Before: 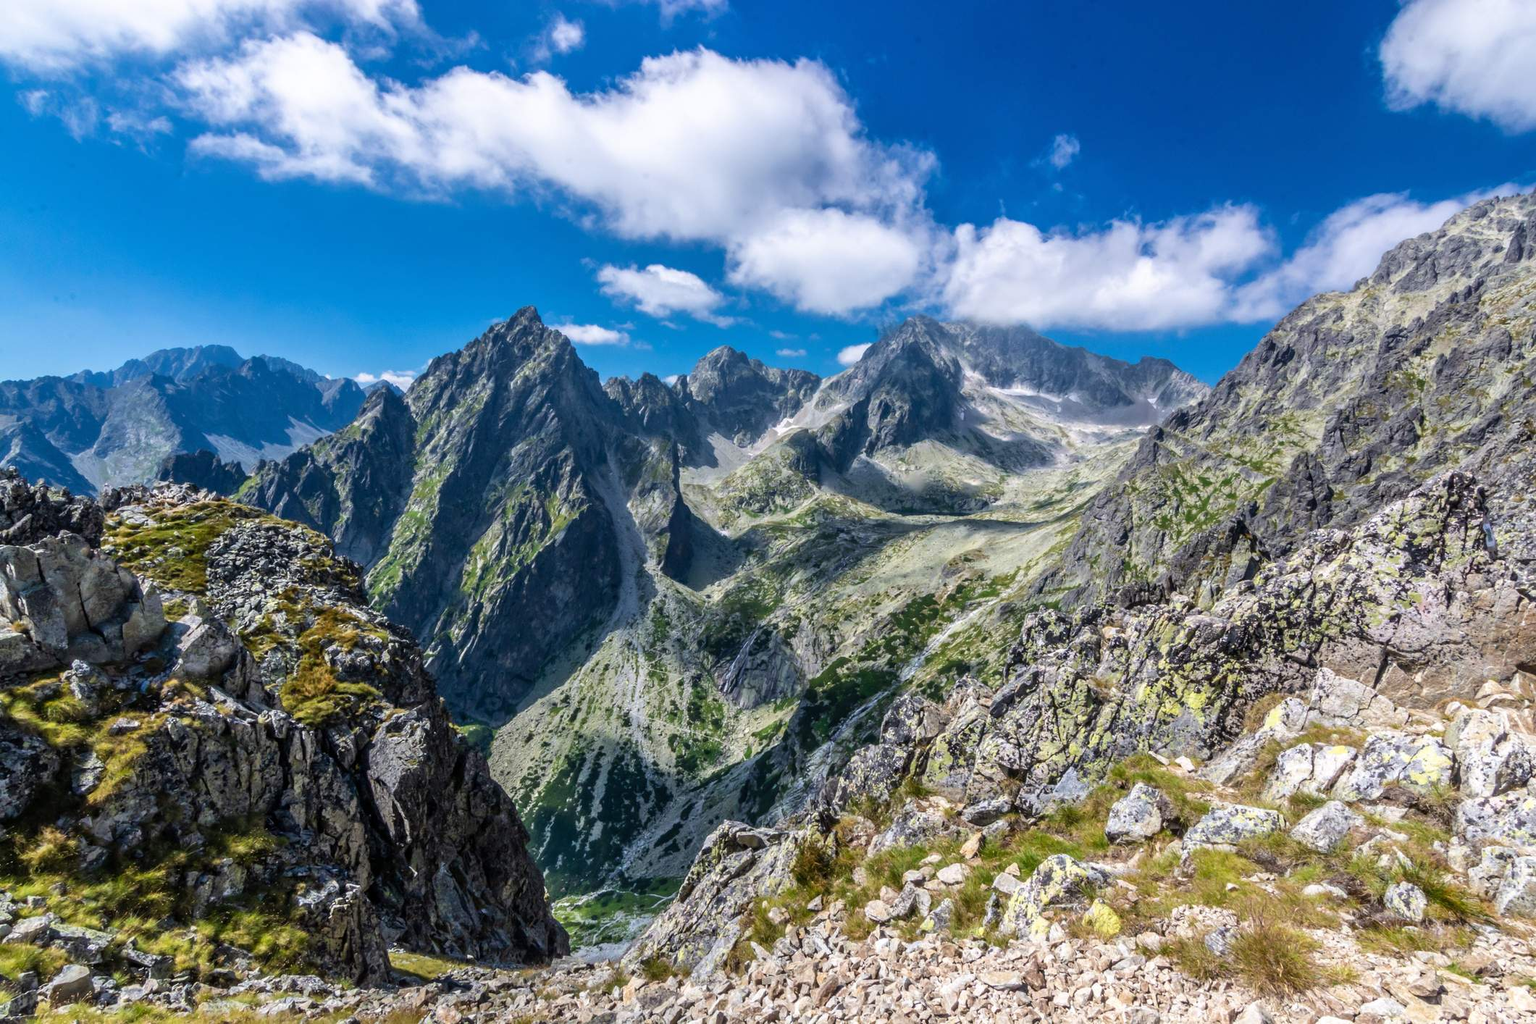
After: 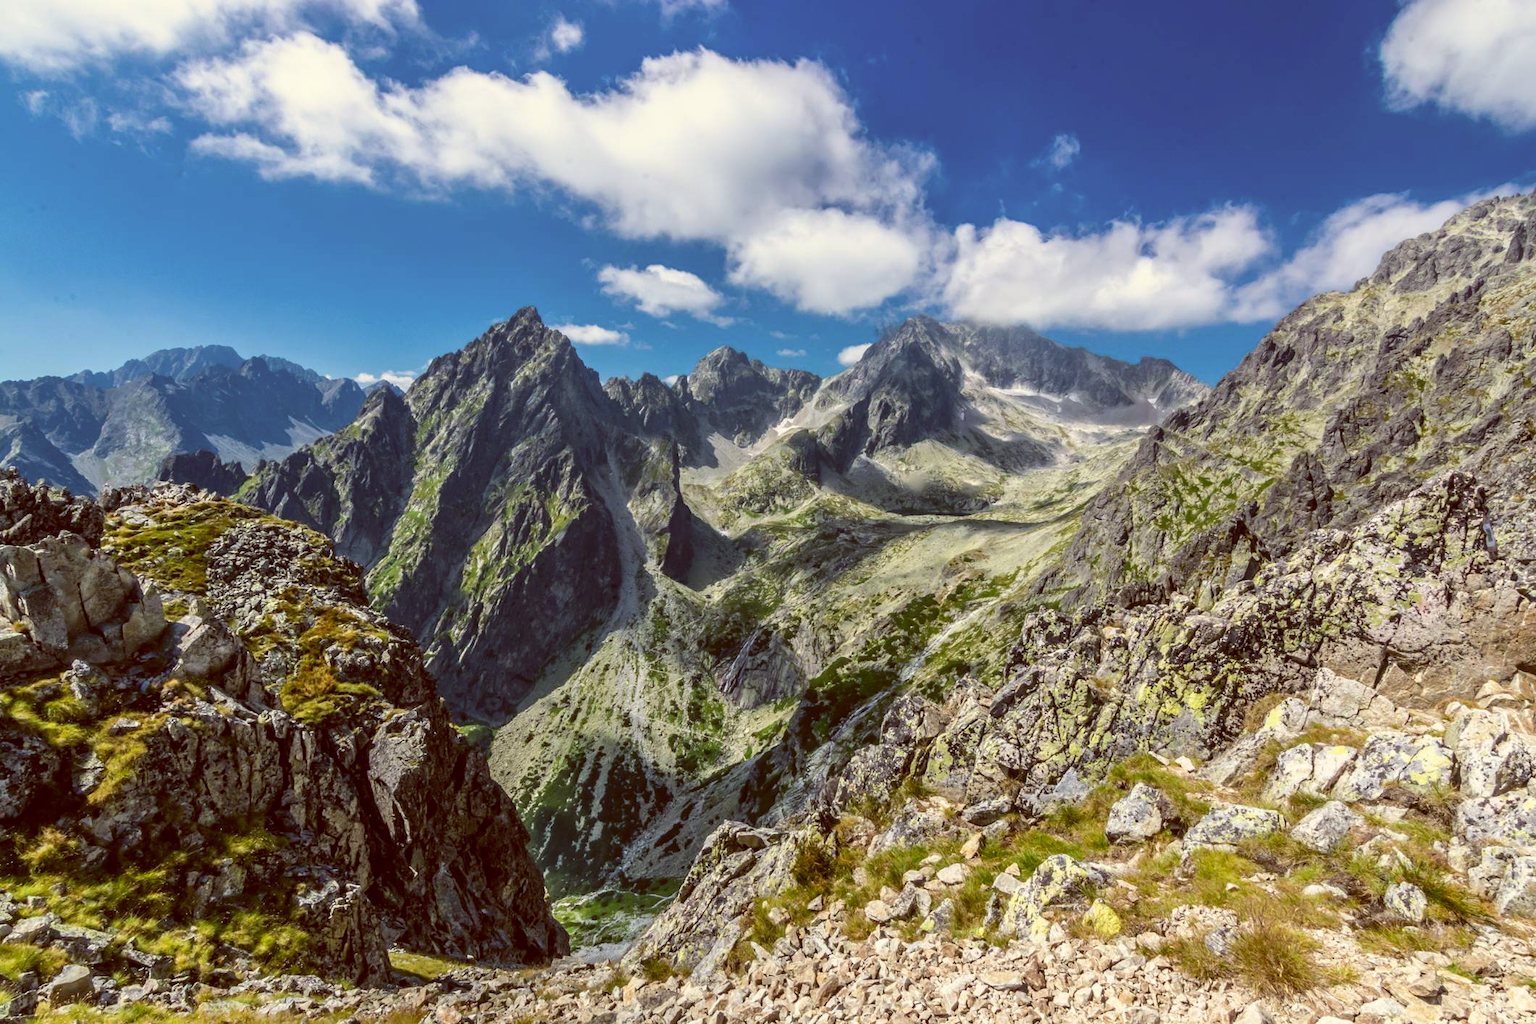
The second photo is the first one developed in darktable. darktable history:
contrast brightness saturation: contrast 0.05
color balance: lift [1.001, 1.007, 1, 0.993], gamma [1.023, 1.026, 1.01, 0.974], gain [0.964, 1.059, 1.073, 0.927]
